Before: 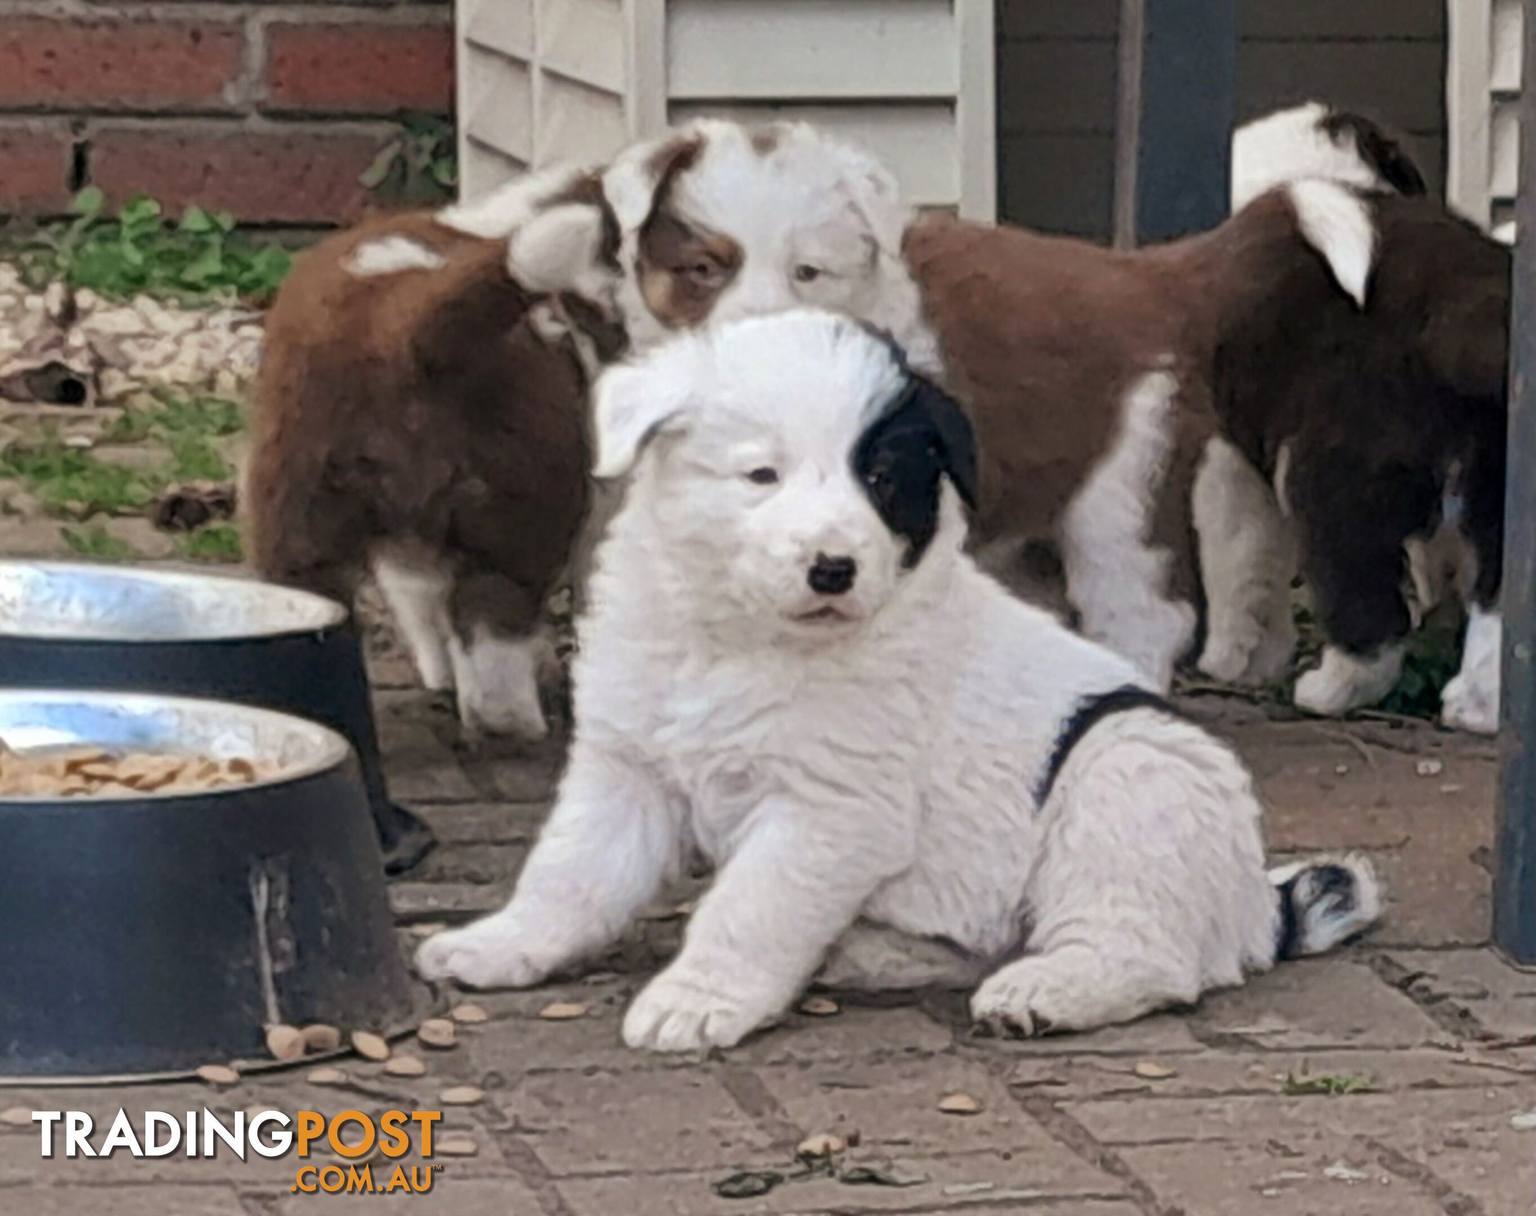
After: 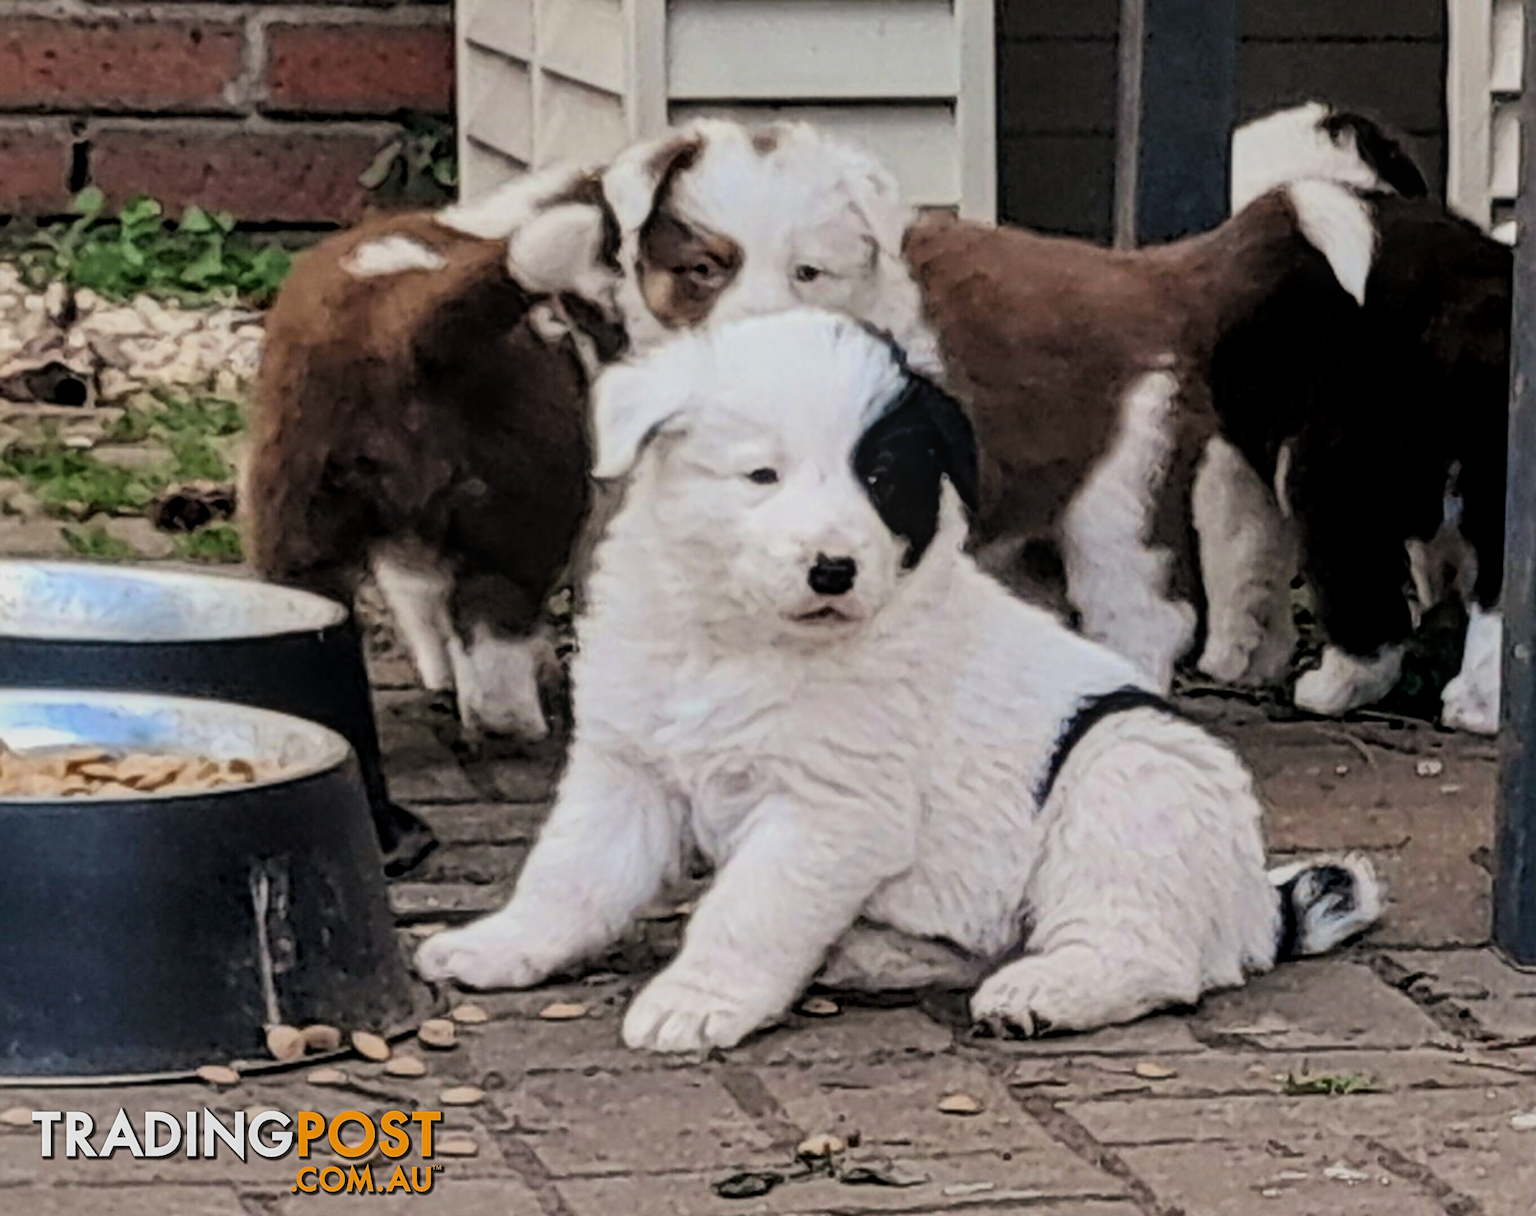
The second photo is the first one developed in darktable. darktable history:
sharpen: radius 2.782
filmic rgb: black relative exposure -7.65 EV, white relative exposure 4.56 EV, hardness 3.61, contrast 1.265, color science v6 (2022)
local contrast: on, module defaults
color balance rgb: perceptual saturation grading › global saturation 10.288%
